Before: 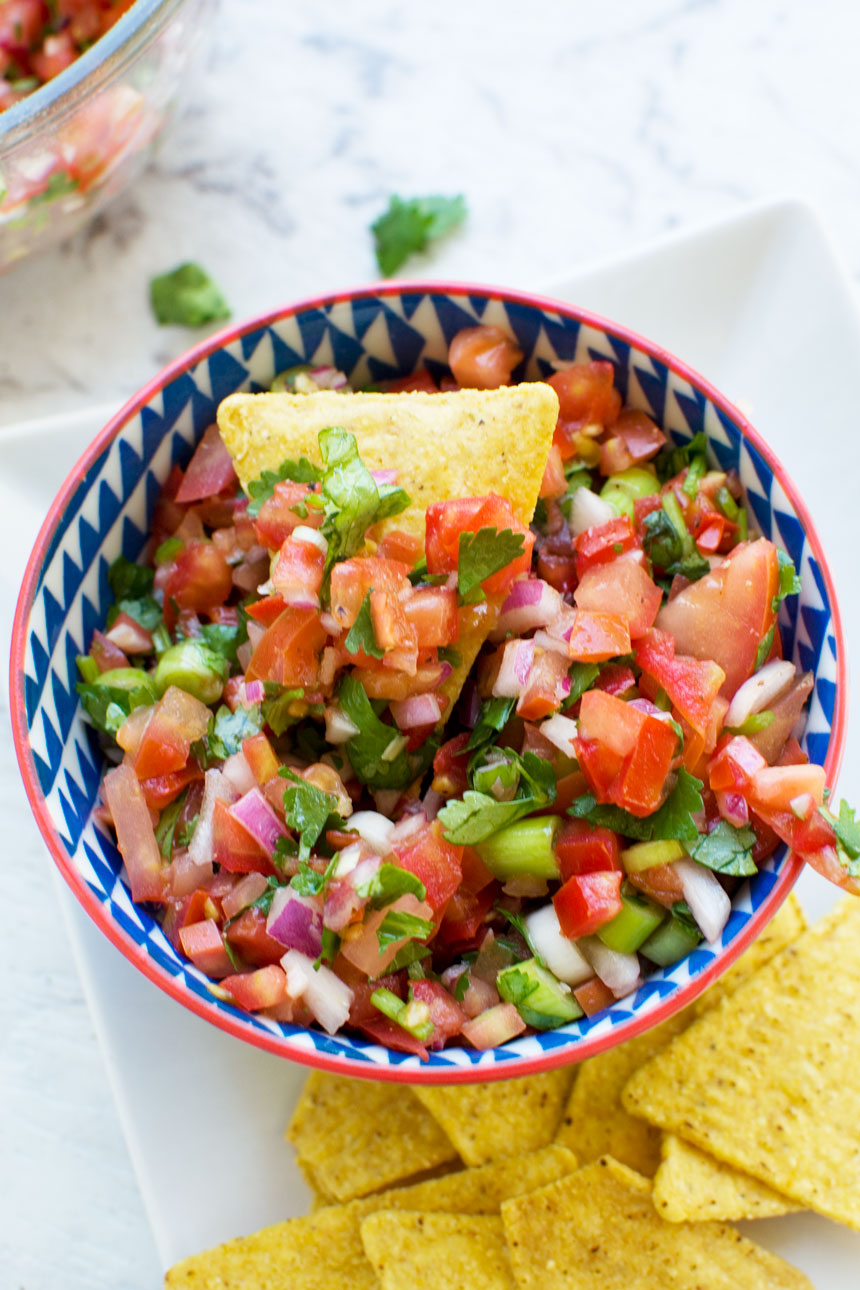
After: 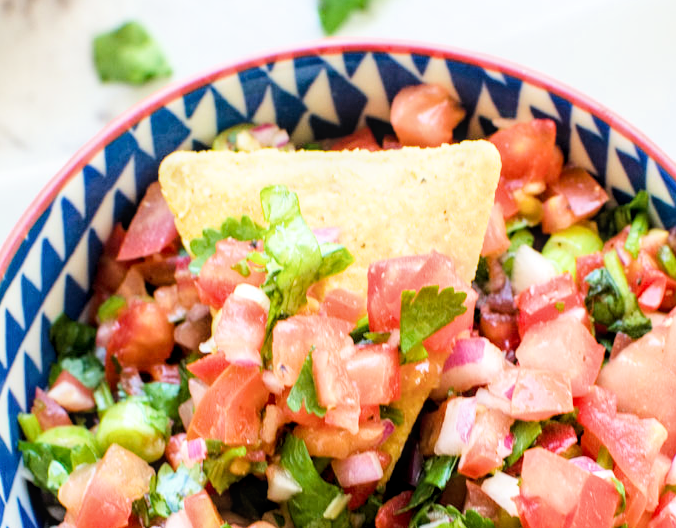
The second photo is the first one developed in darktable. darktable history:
tone equalizer: -8 EV -0.001 EV, -7 EV 0.001 EV, -6 EV -0.003 EV, -5 EV -0.009 EV, -4 EV -0.072 EV, -3 EV -0.218 EV, -2 EV -0.294 EV, -1 EV 0.082 EV, +0 EV 0.316 EV
filmic rgb: black relative exposure -4.87 EV, white relative exposure 4.05 EV, hardness 2.79
crop: left 6.853%, top 18.769%, right 14.491%, bottom 40.227%
local contrast: on, module defaults
exposure: exposure 1.093 EV, compensate exposure bias true, compensate highlight preservation false
